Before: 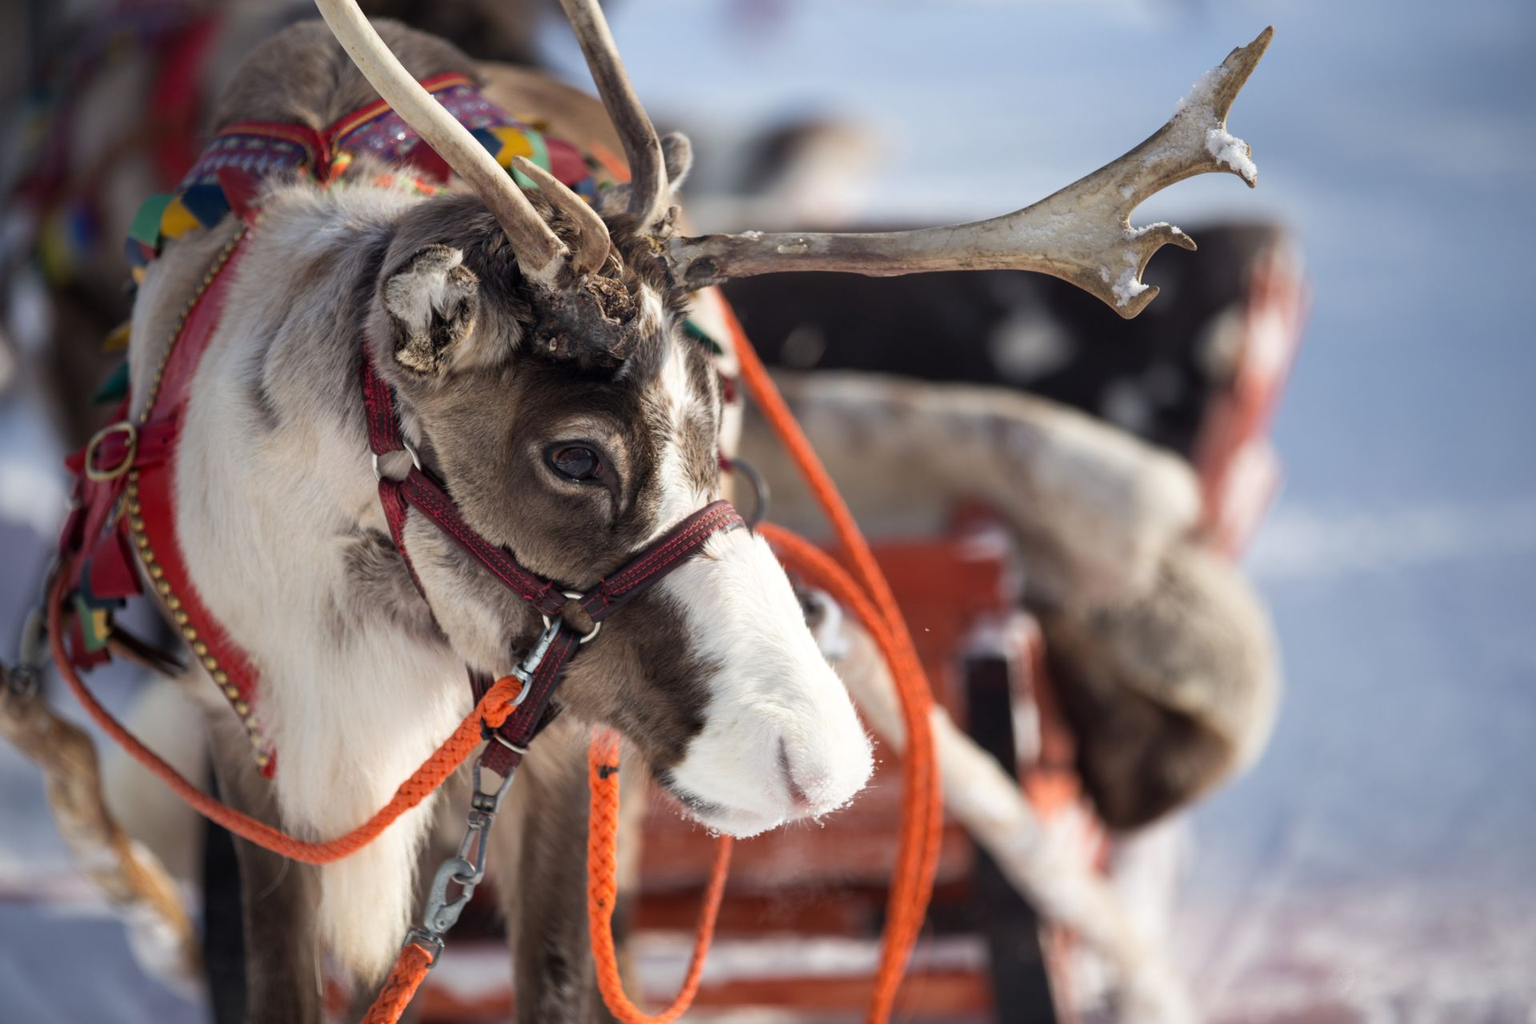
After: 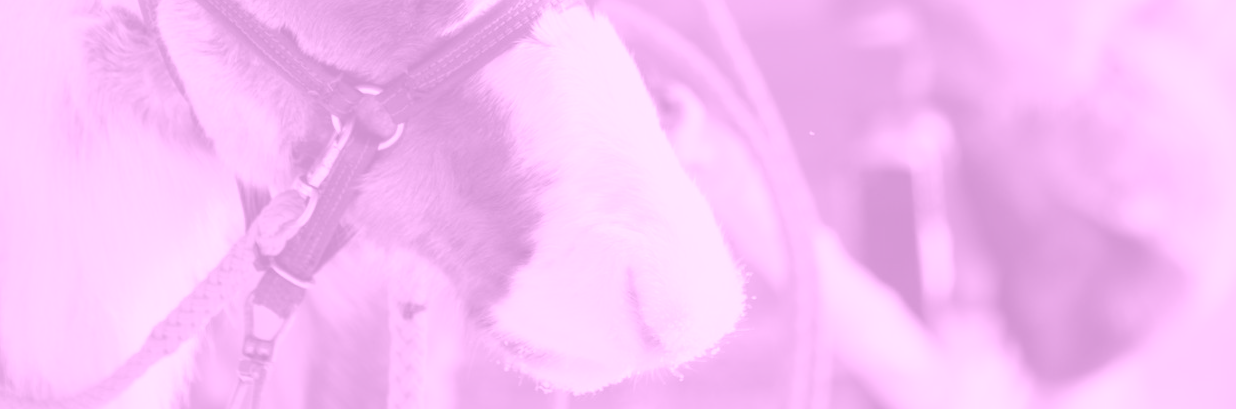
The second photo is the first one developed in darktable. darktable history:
crop: left 18.091%, top 51.13%, right 17.525%, bottom 16.85%
colorize: hue 331.2°, saturation 75%, source mix 30.28%, lightness 70.52%, version 1
